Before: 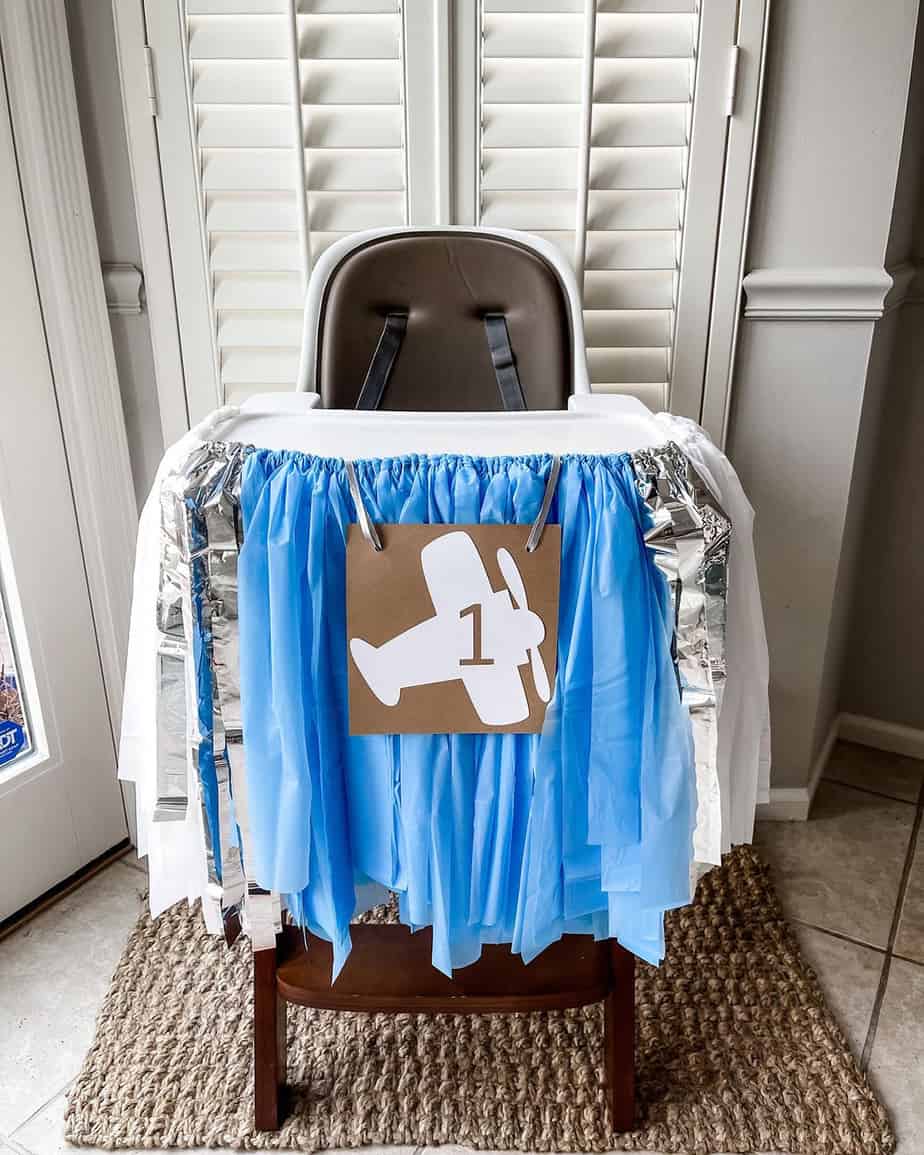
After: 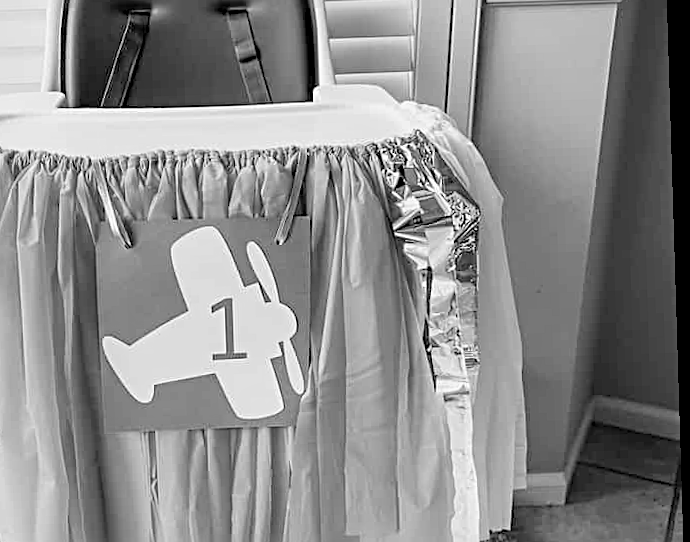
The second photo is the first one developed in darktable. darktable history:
rotate and perspective: rotation -1.75°, automatic cropping off
sharpen: radius 3.119
crop and rotate: left 27.938%, top 27.046%, bottom 27.046%
contrast brightness saturation: brightness 0.18, saturation -0.5
monochrome: a 30.25, b 92.03
